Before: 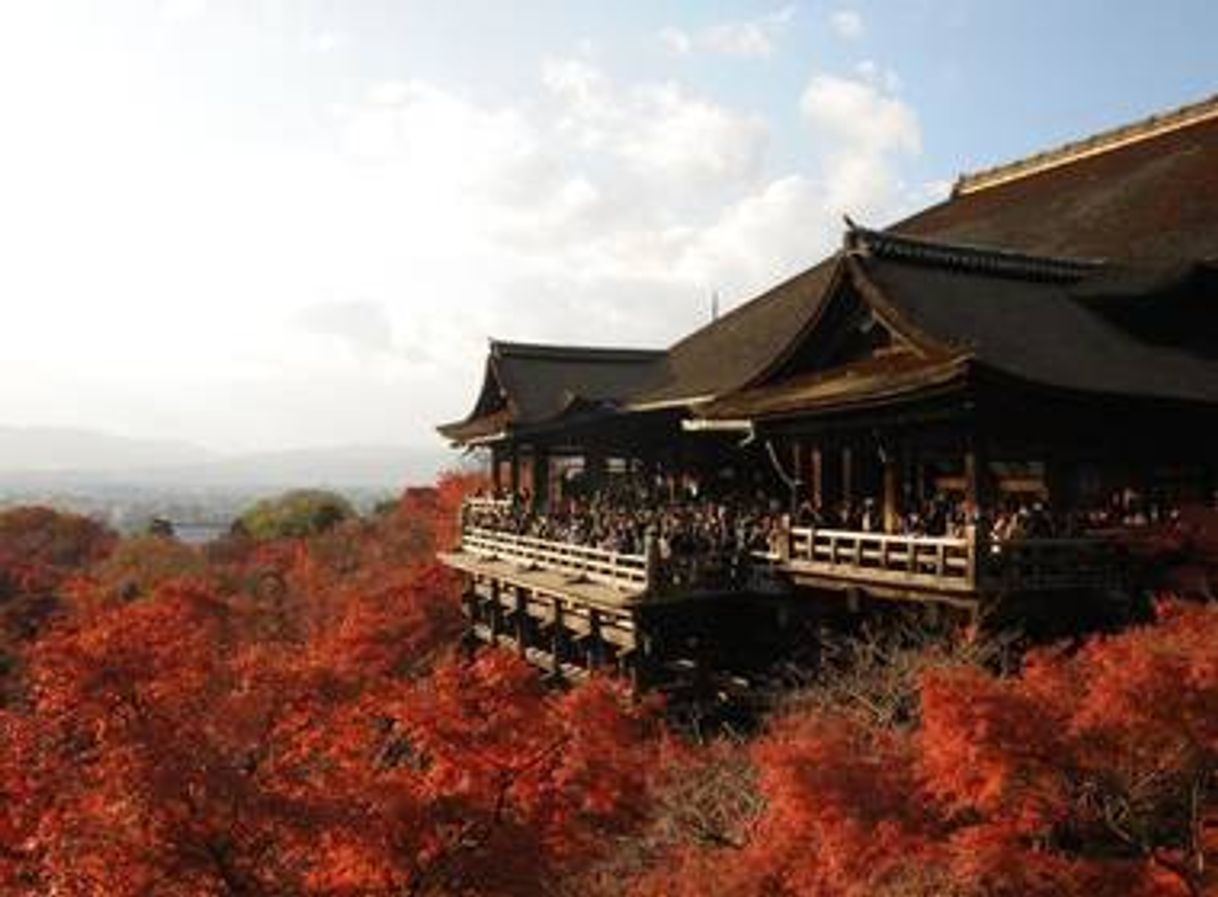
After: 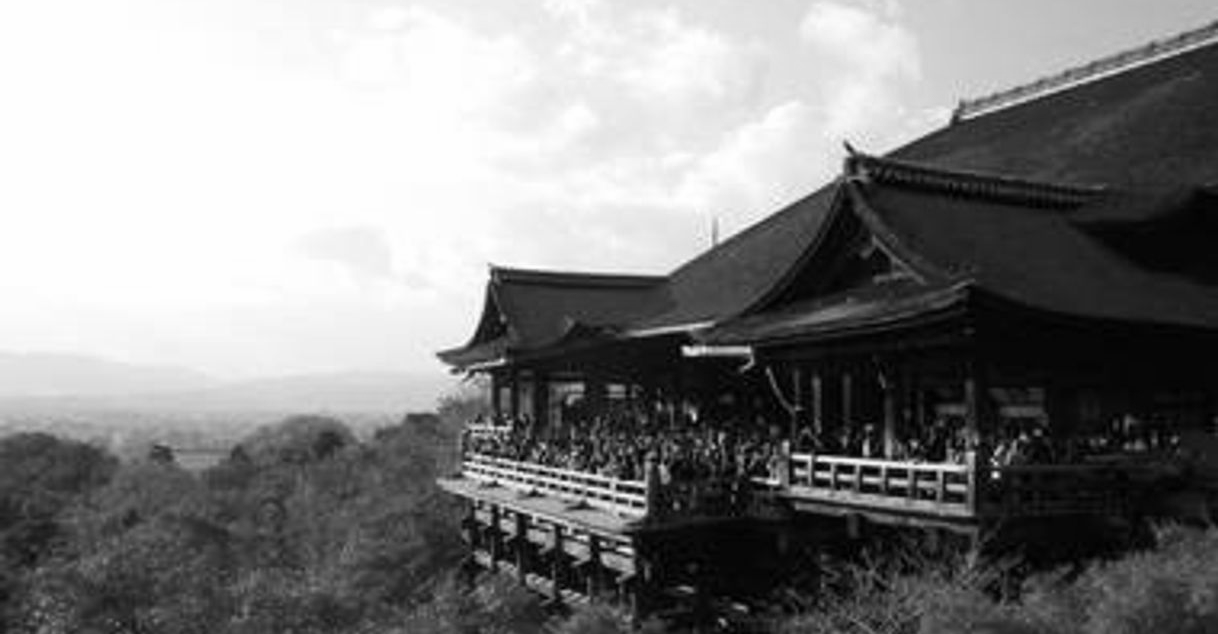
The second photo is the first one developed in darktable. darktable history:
monochrome: on, module defaults
color correction: saturation 2.15
white balance: red 0.982, blue 1.018
crop and rotate: top 8.293%, bottom 20.996%
